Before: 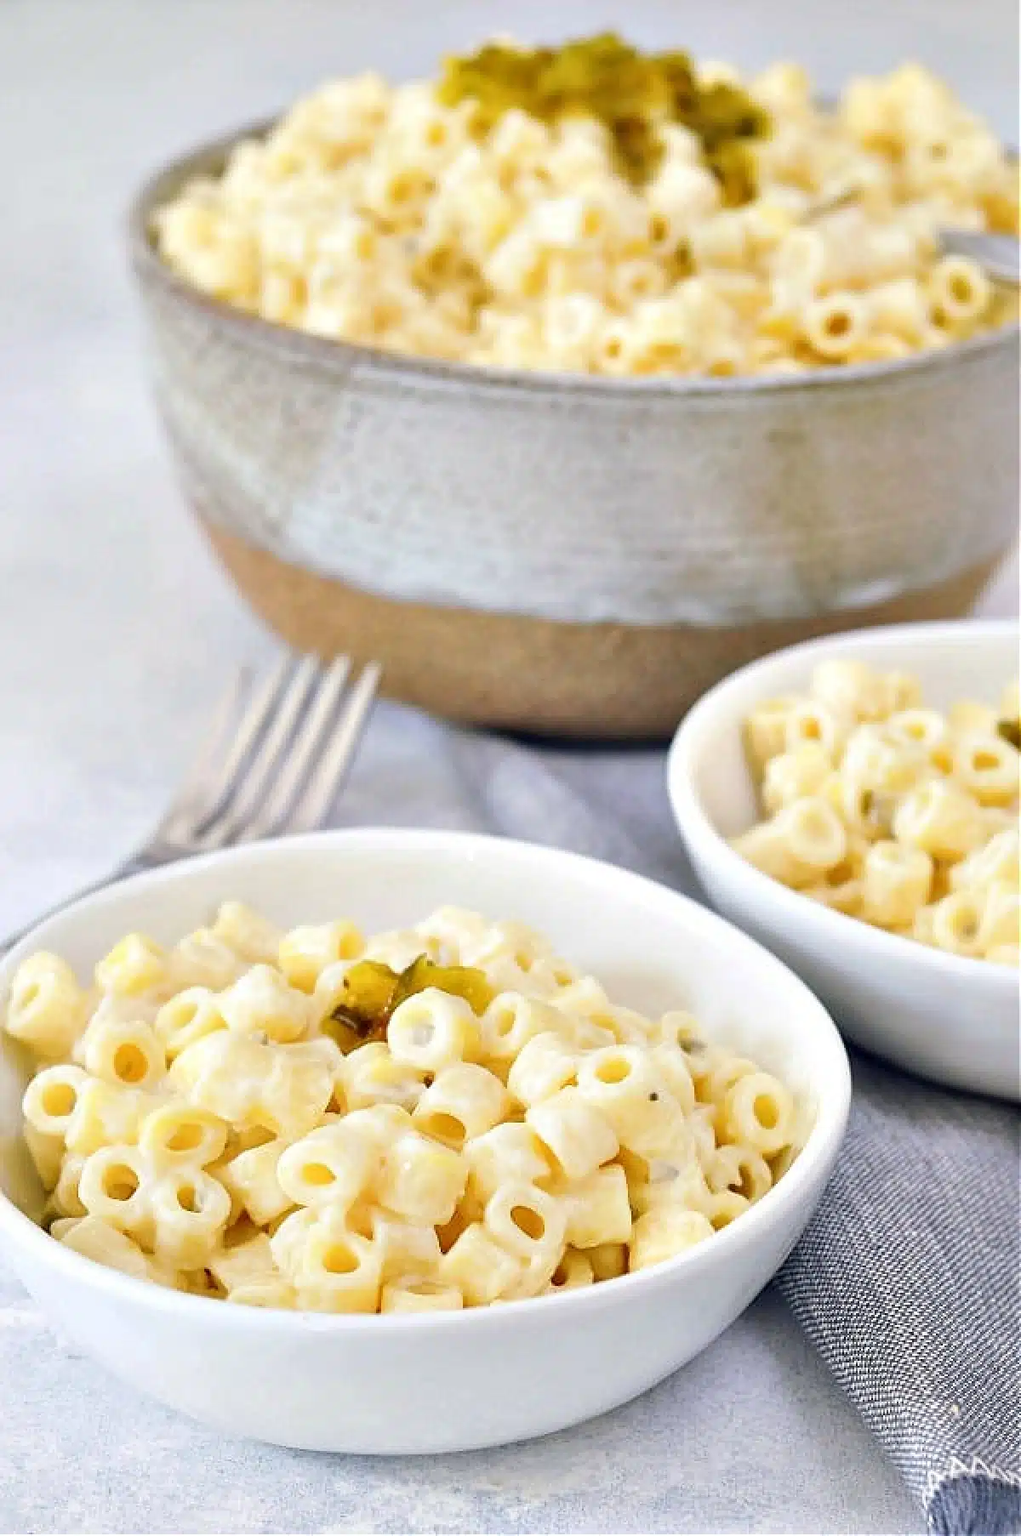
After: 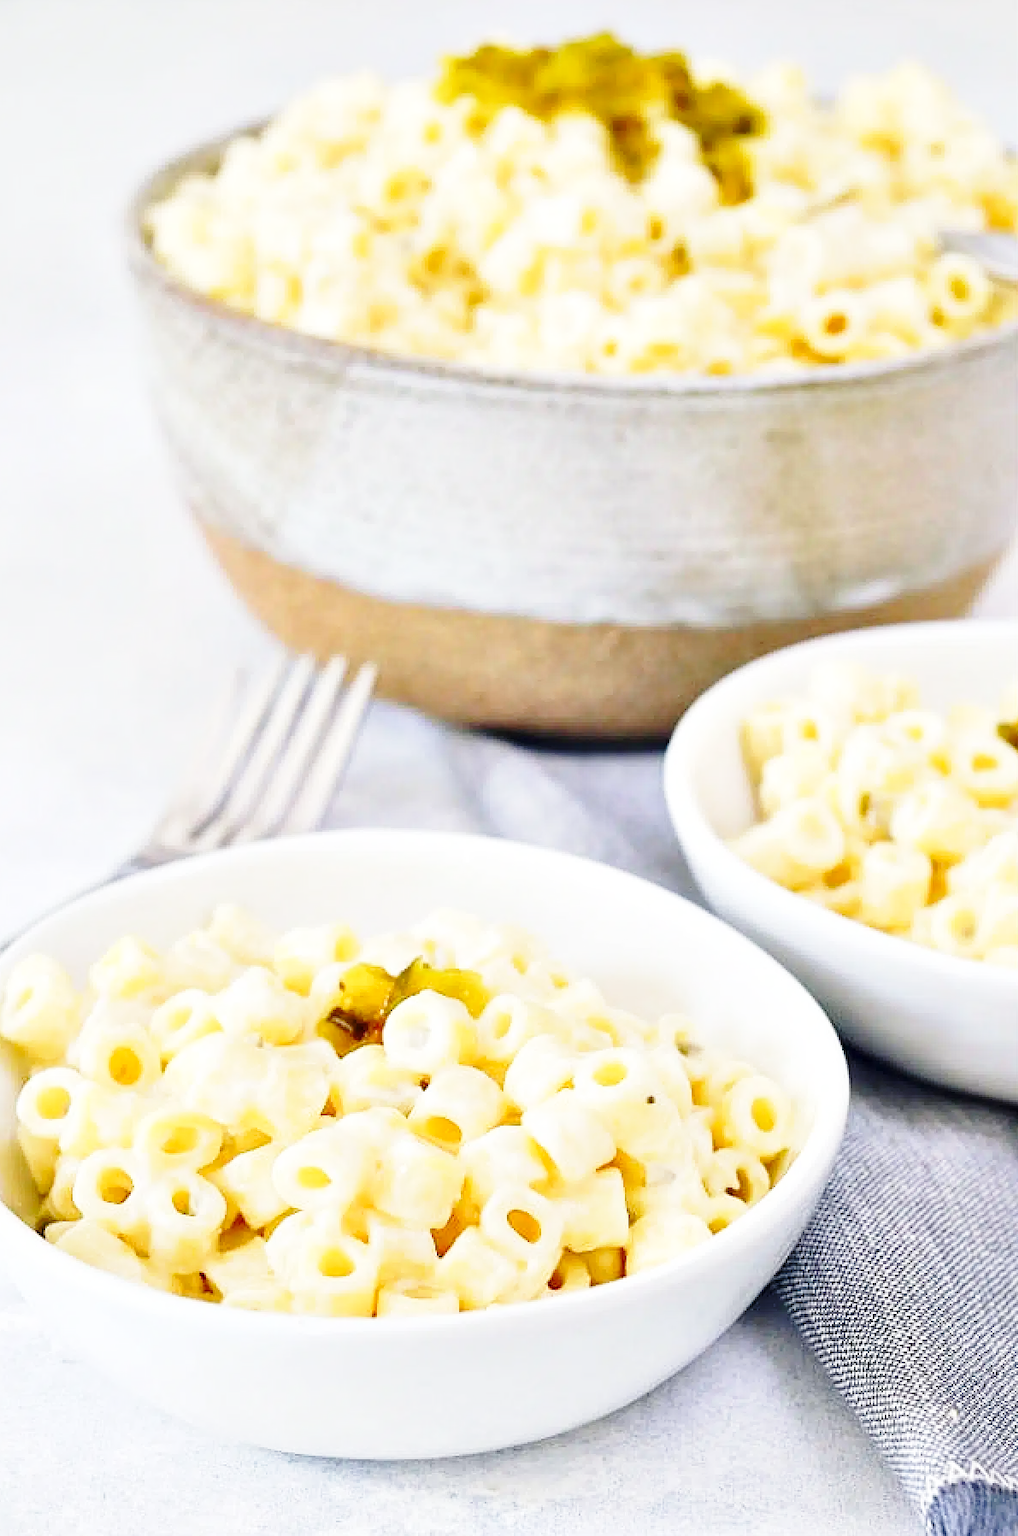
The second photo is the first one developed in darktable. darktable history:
base curve: curves: ch0 [(0, 0) (0.028, 0.03) (0.121, 0.232) (0.46, 0.748) (0.859, 0.968) (1, 1)], preserve colors none
crop and rotate: left 0.614%, top 0.179%, bottom 0.309%
